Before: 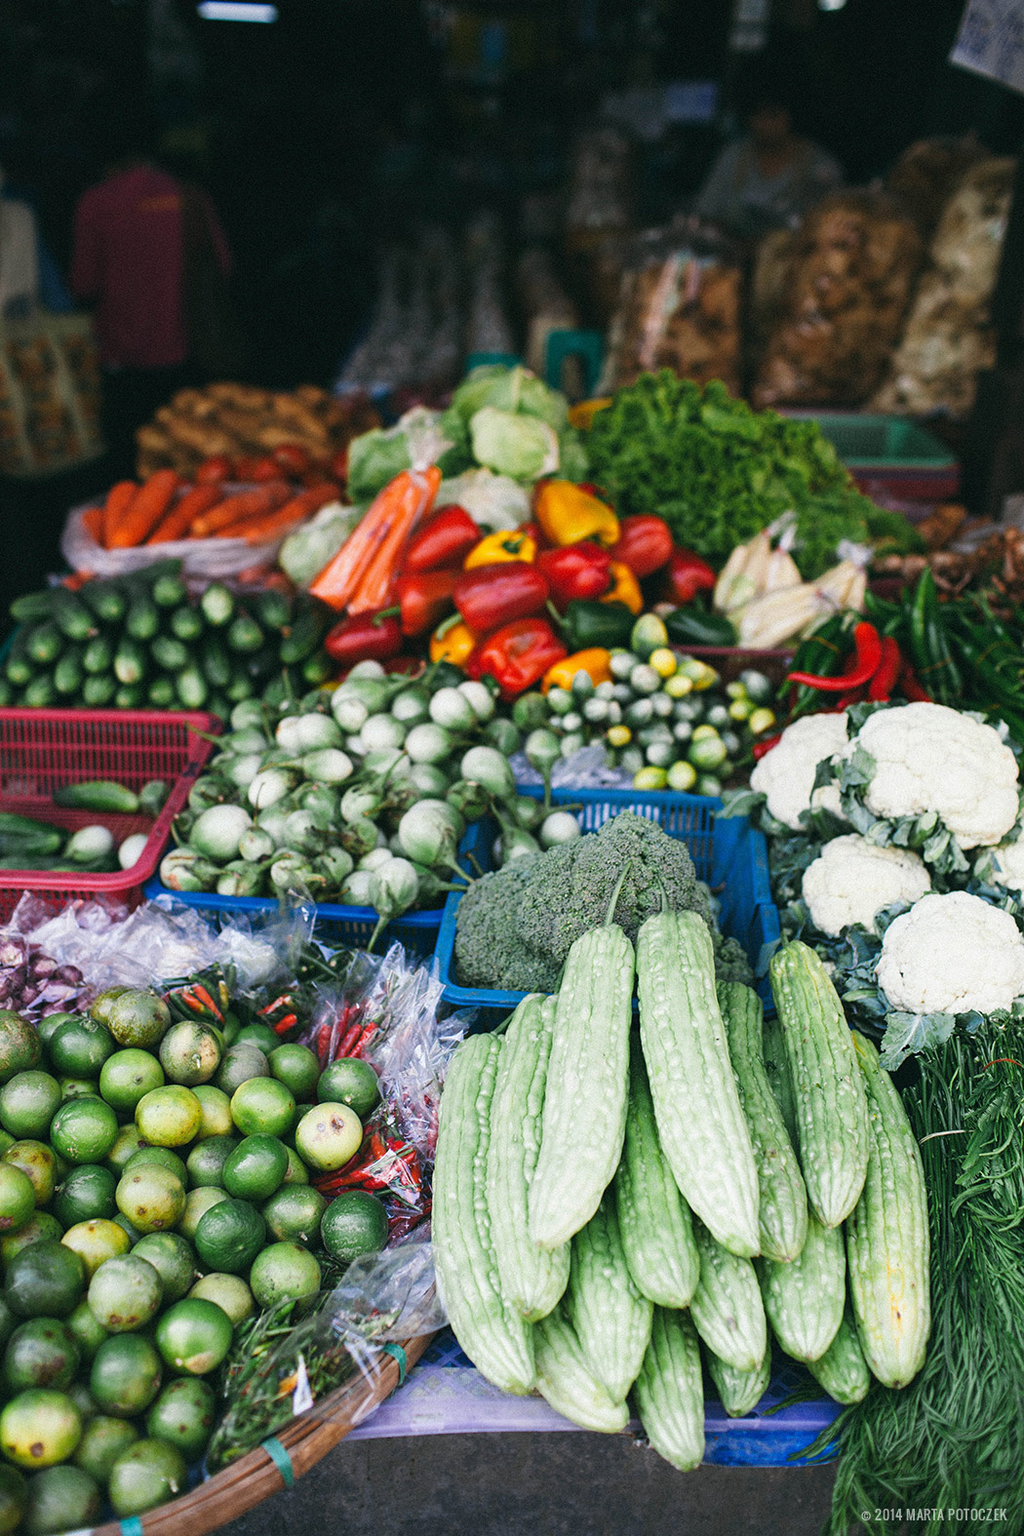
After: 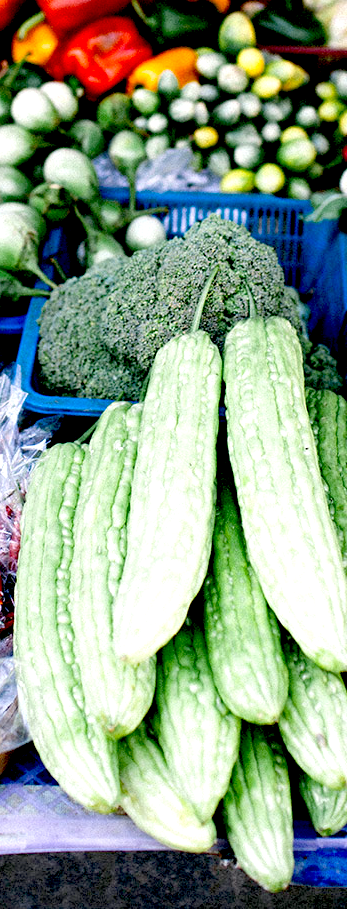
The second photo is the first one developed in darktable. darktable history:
exposure: black level correction 0.04, exposure 0.5 EV, compensate highlight preservation false
crop: left 40.878%, top 39.176%, right 25.993%, bottom 3.081%
